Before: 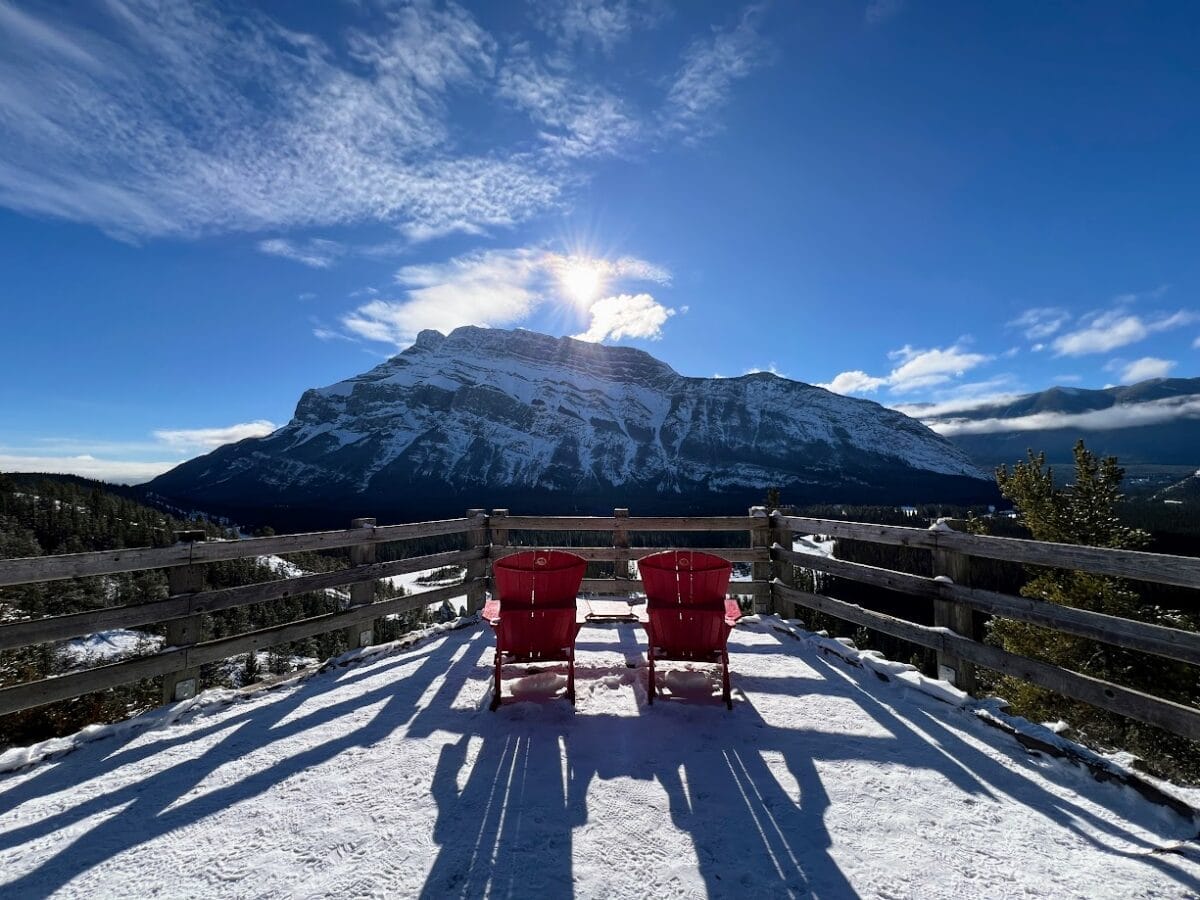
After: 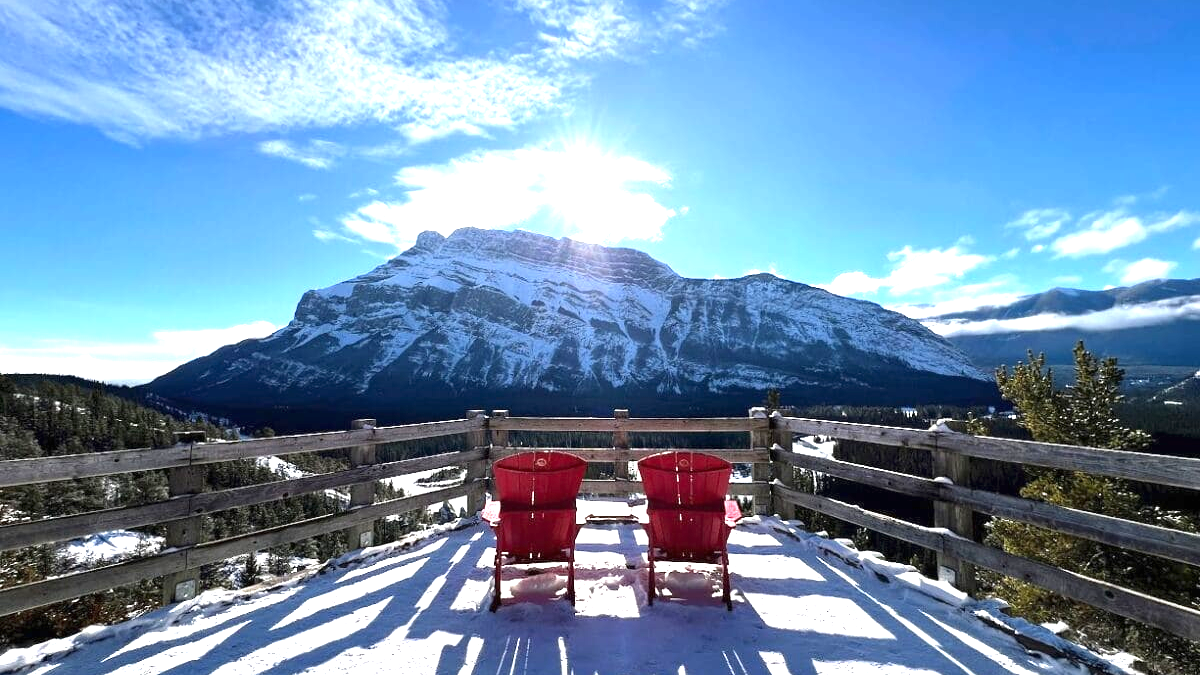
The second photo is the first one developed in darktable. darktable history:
crop: top 11.035%, bottom 13.906%
exposure: black level correction 0, exposure 1.454 EV, compensate highlight preservation false
